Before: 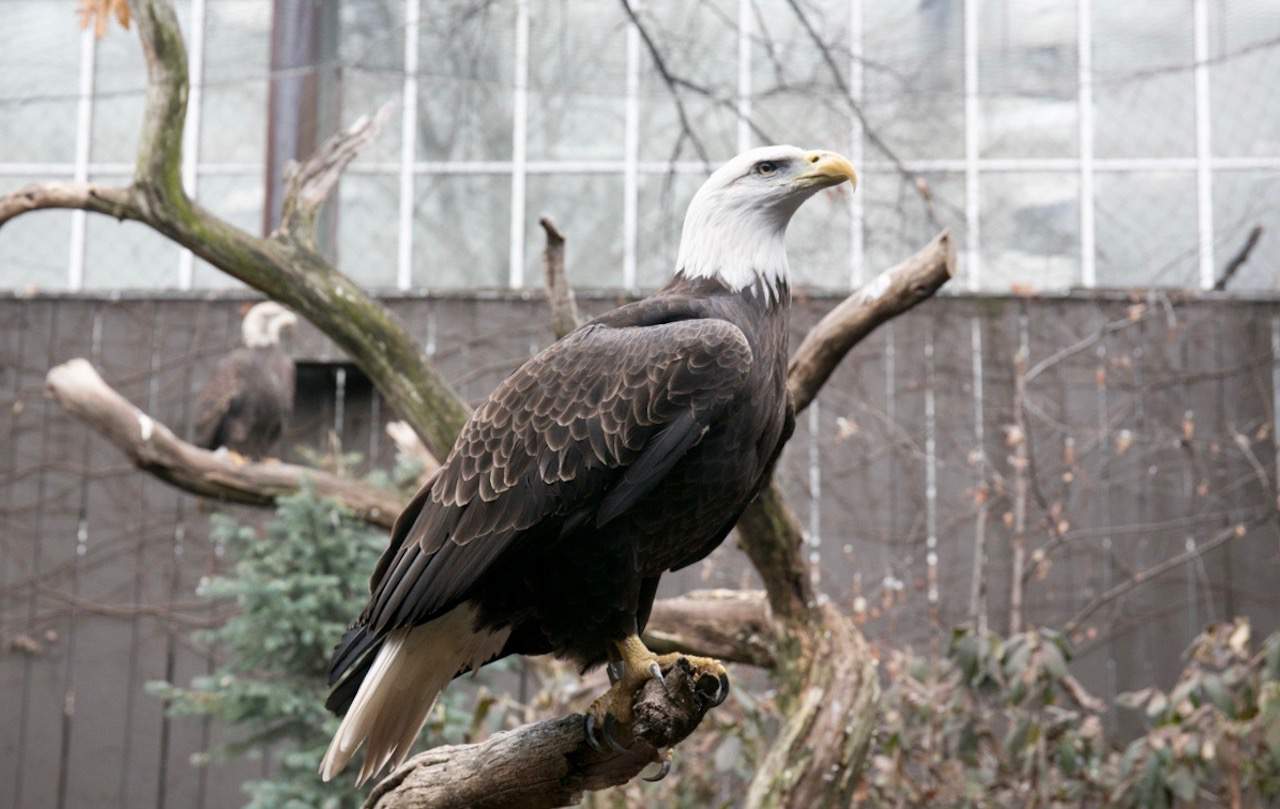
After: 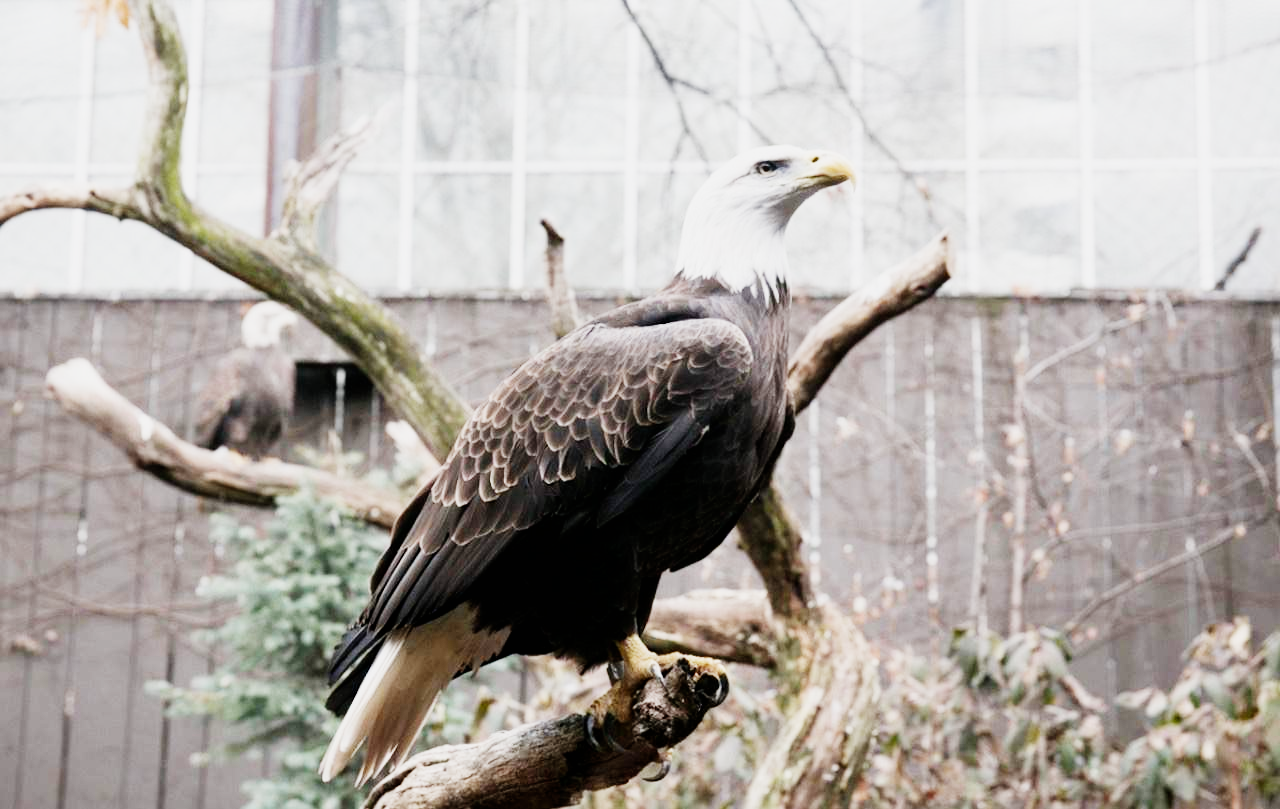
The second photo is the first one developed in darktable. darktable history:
sigmoid: contrast 1.7, skew -0.2, preserve hue 0%, red attenuation 0.1, red rotation 0.035, green attenuation 0.1, green rotation -0.017, blue attenuation 0.15, blue rotation -0.052, base primaries Rec2020
exposure: black level correction 0.001, exposure 1.05 EV, compensate exposure bias true, compensate highlight preservation false
